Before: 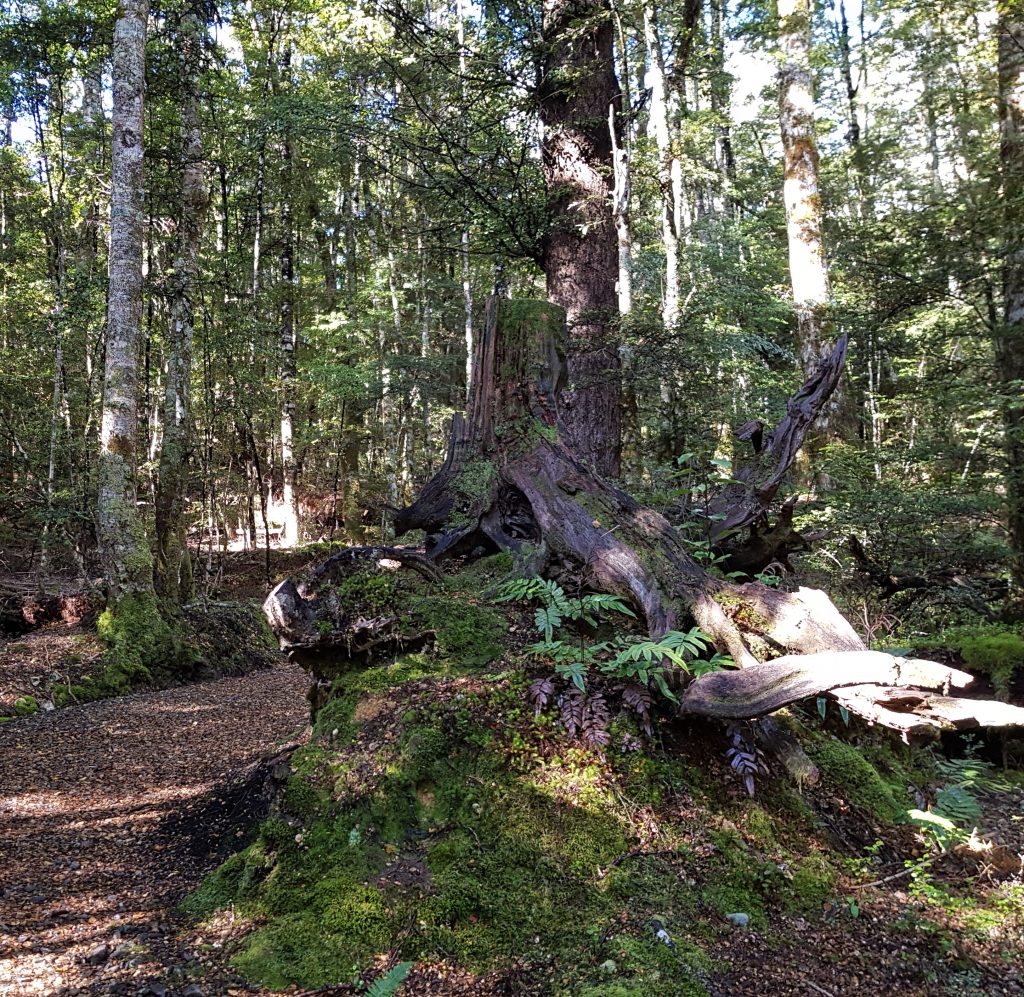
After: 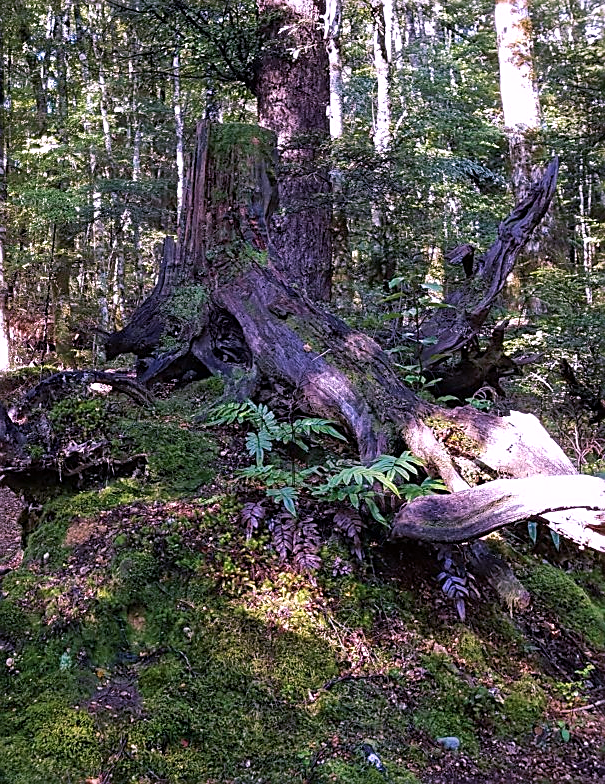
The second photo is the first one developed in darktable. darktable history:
crop and rotate: left 28.256%, top 17.734%, right 12.656%, bottom 3.573%
sharpen: on, module defaults
velvia: on, module defaults
white balance: red 1.042, blue 1.17
color balance rgb: shadows lift › chroma 1.41%, shadows lift › hue 260°, power › chroma 0.5%, power › hue 260°, highlights gain › chroma 1%, highlights gain › hue 27°, saturation formula JzAzBz (2021)
